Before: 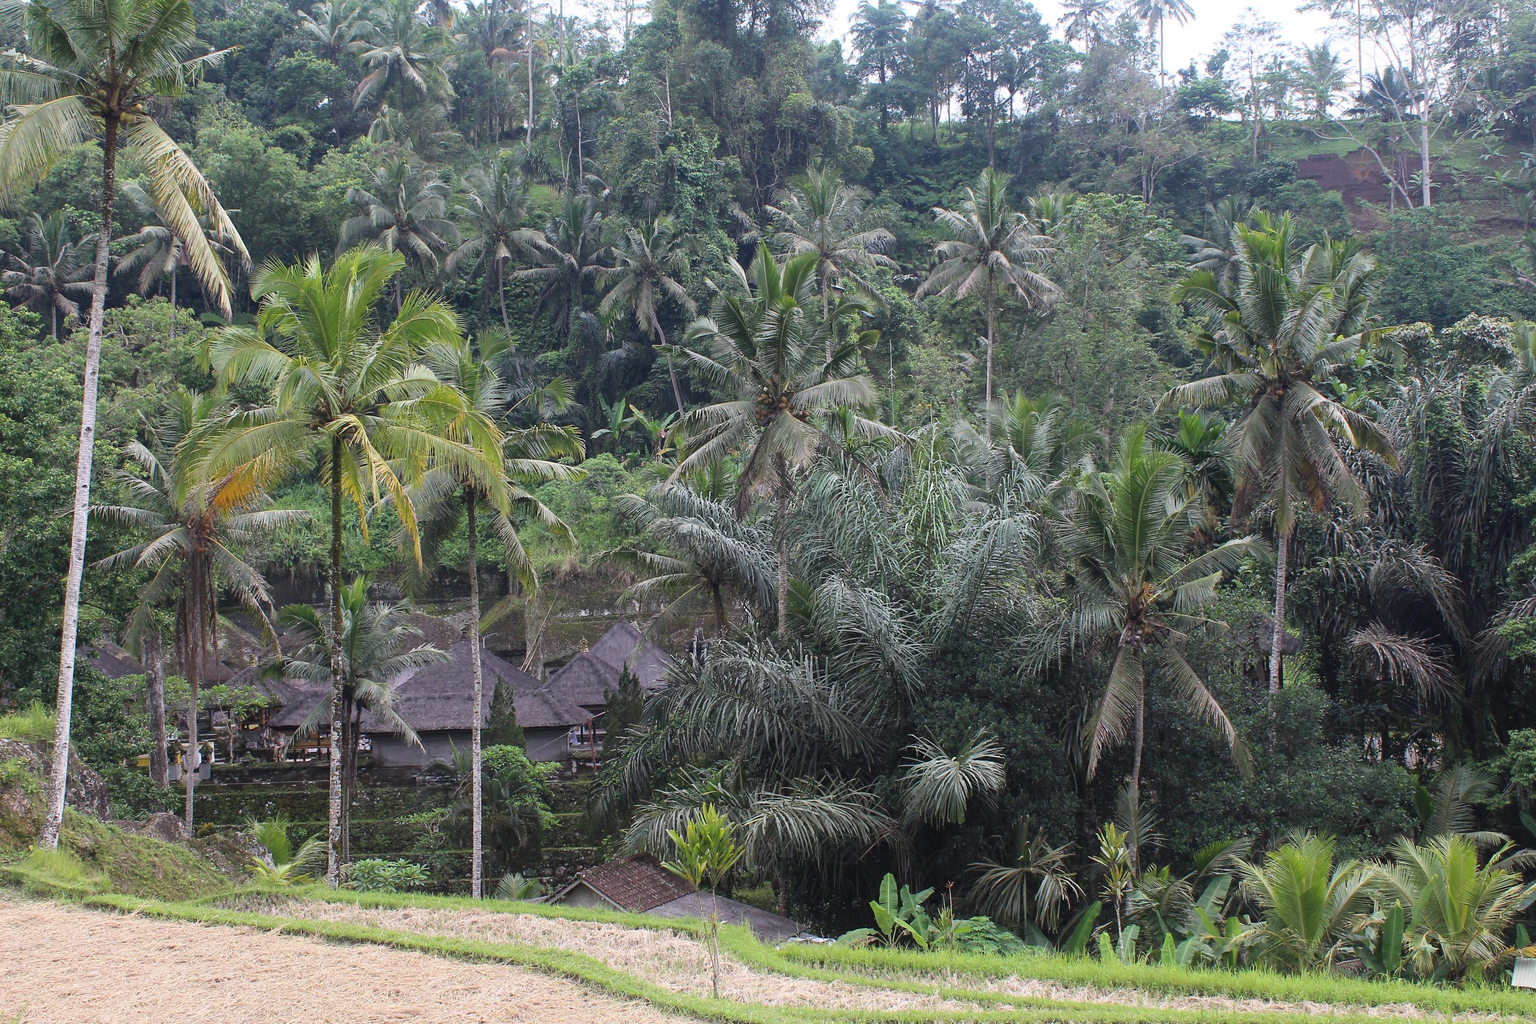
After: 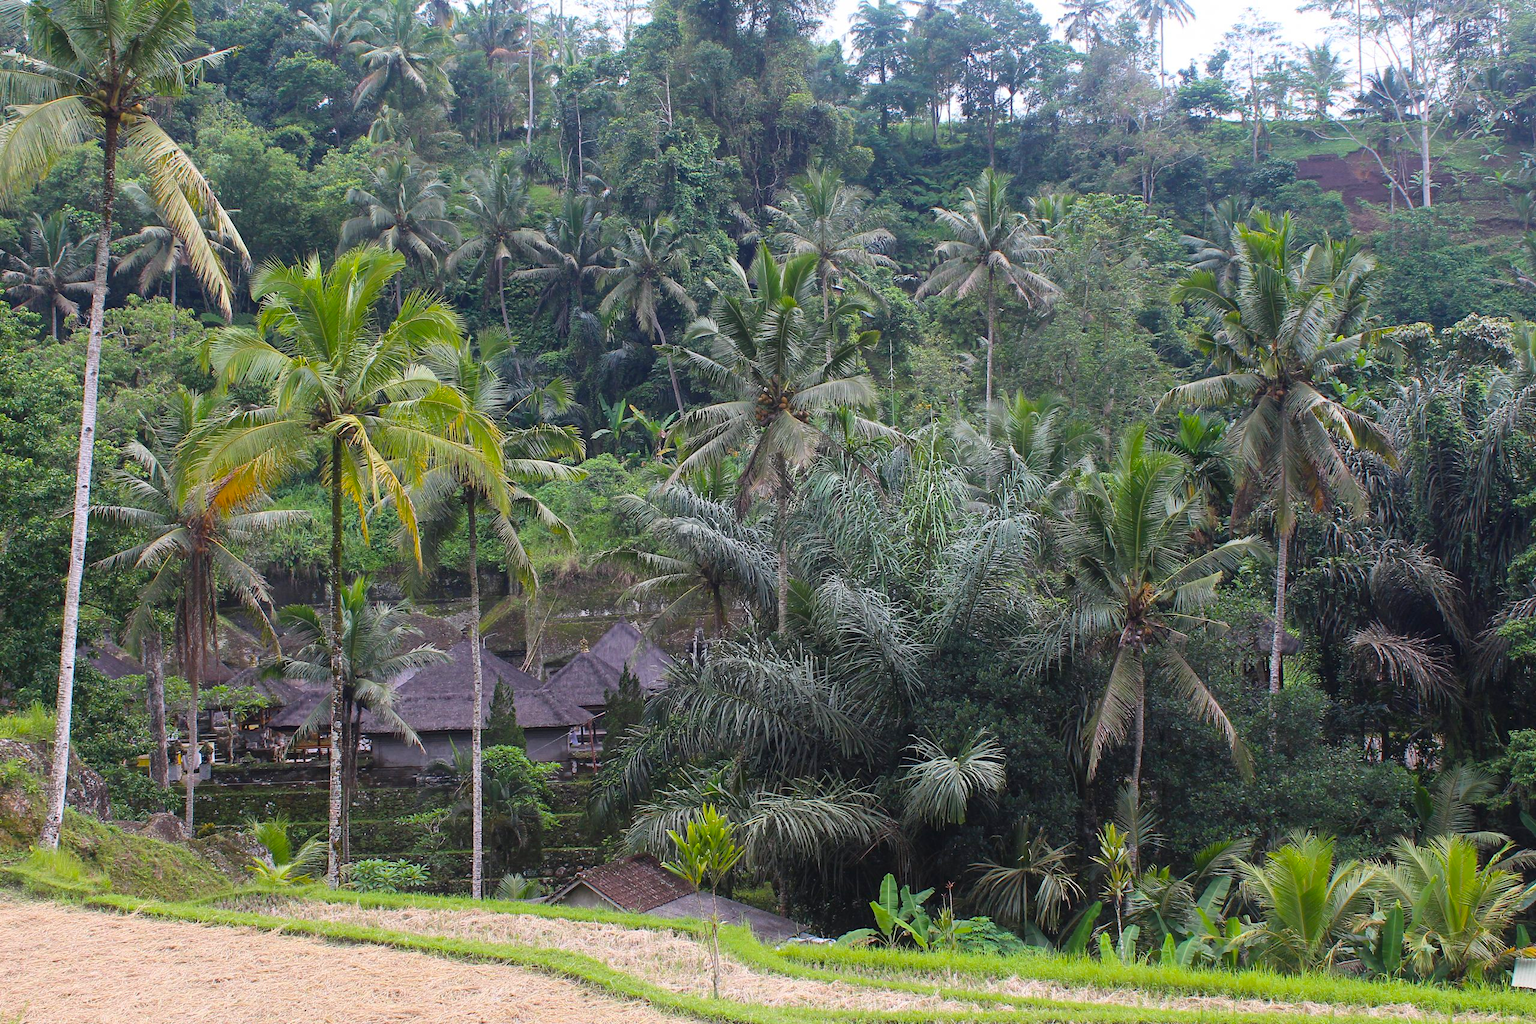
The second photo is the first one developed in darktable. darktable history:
color balance rgb: perceptual saturation grading › global saturation 25%, global vibrance 20%
white balance: emerald 1
